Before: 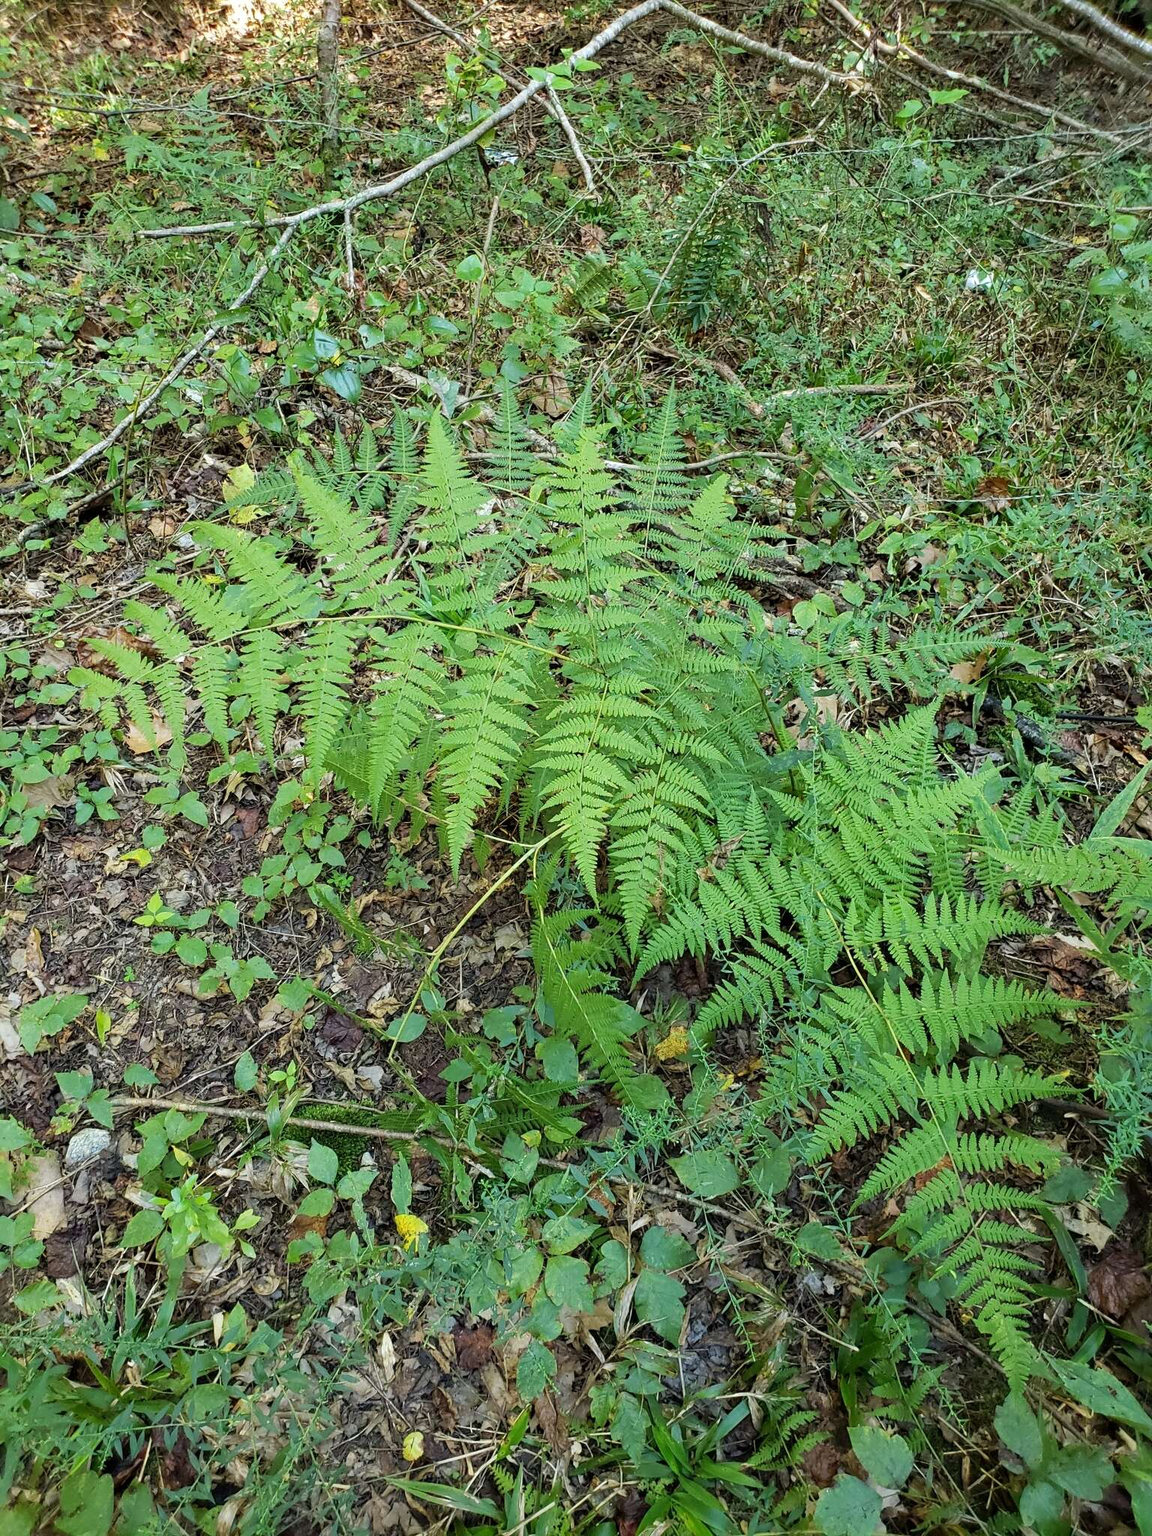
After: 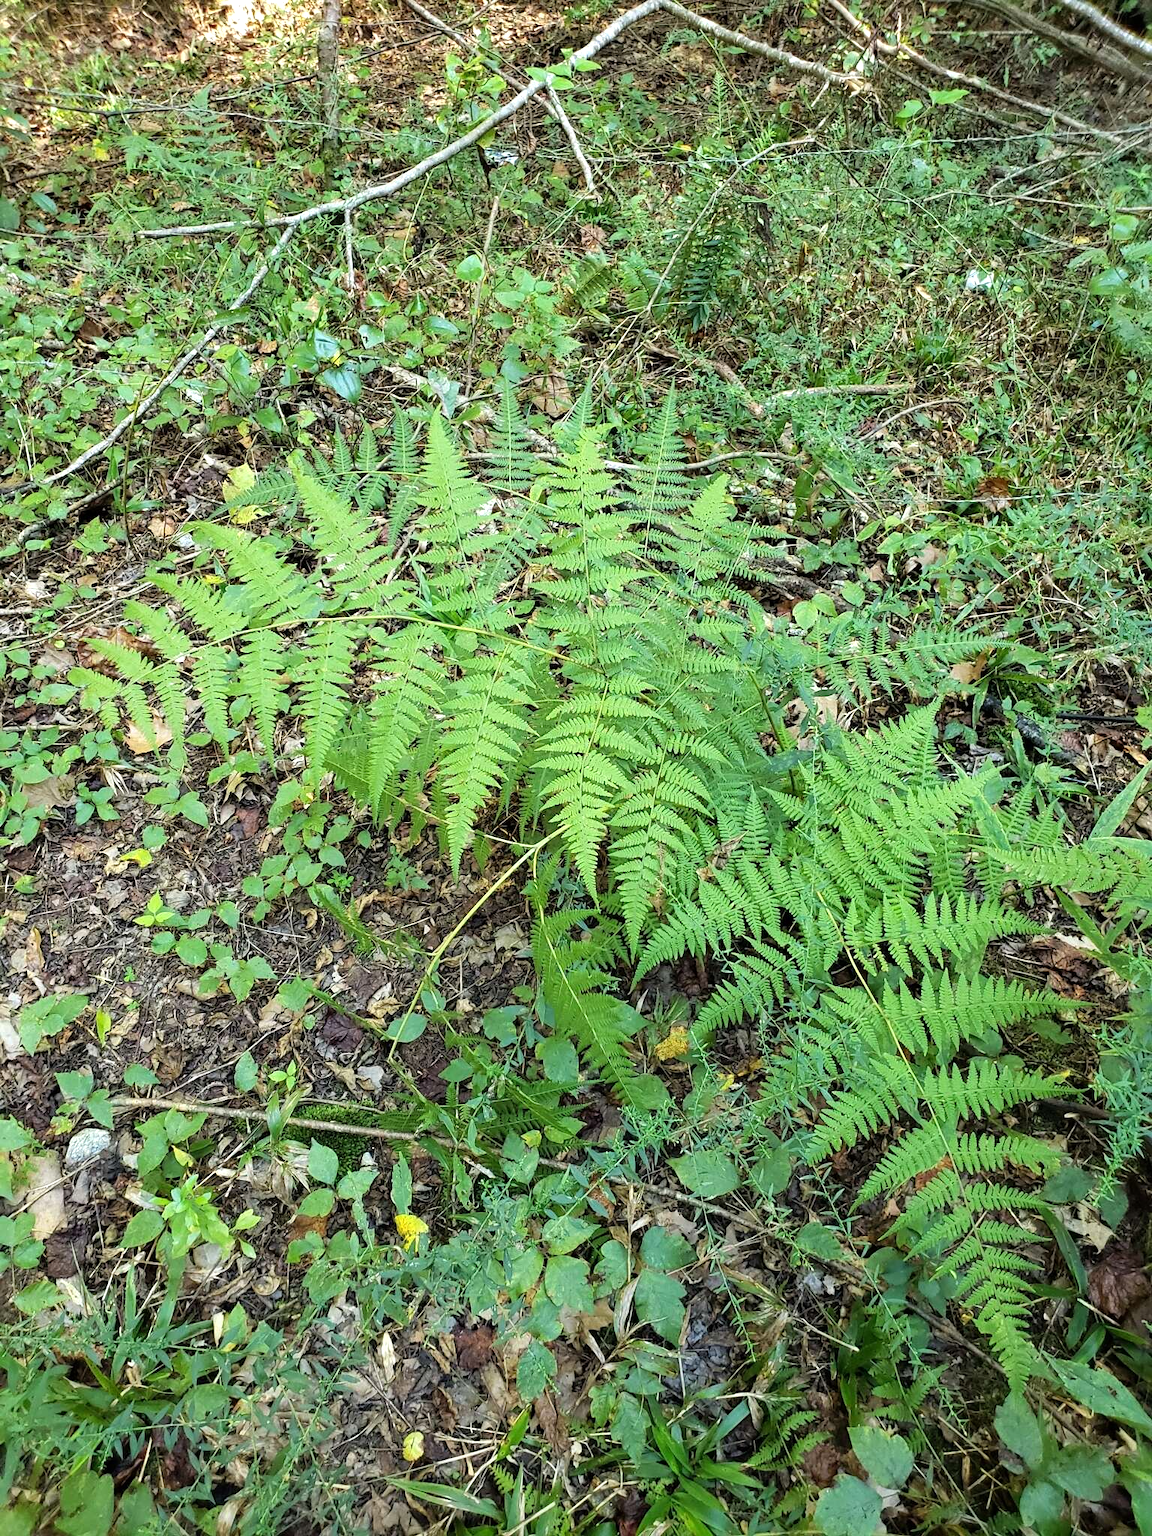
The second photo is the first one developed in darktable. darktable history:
tone equalizer: -8 EV -0.381 EV, -7 EV -0.354 EV, -6 EV -0.3 EV, -5 EV -0.188 EV, -3 EV 0.235 EV, -2 EV 0.352 EV, -1 EV 0.401 EV, +0 EV 0.408 EV
